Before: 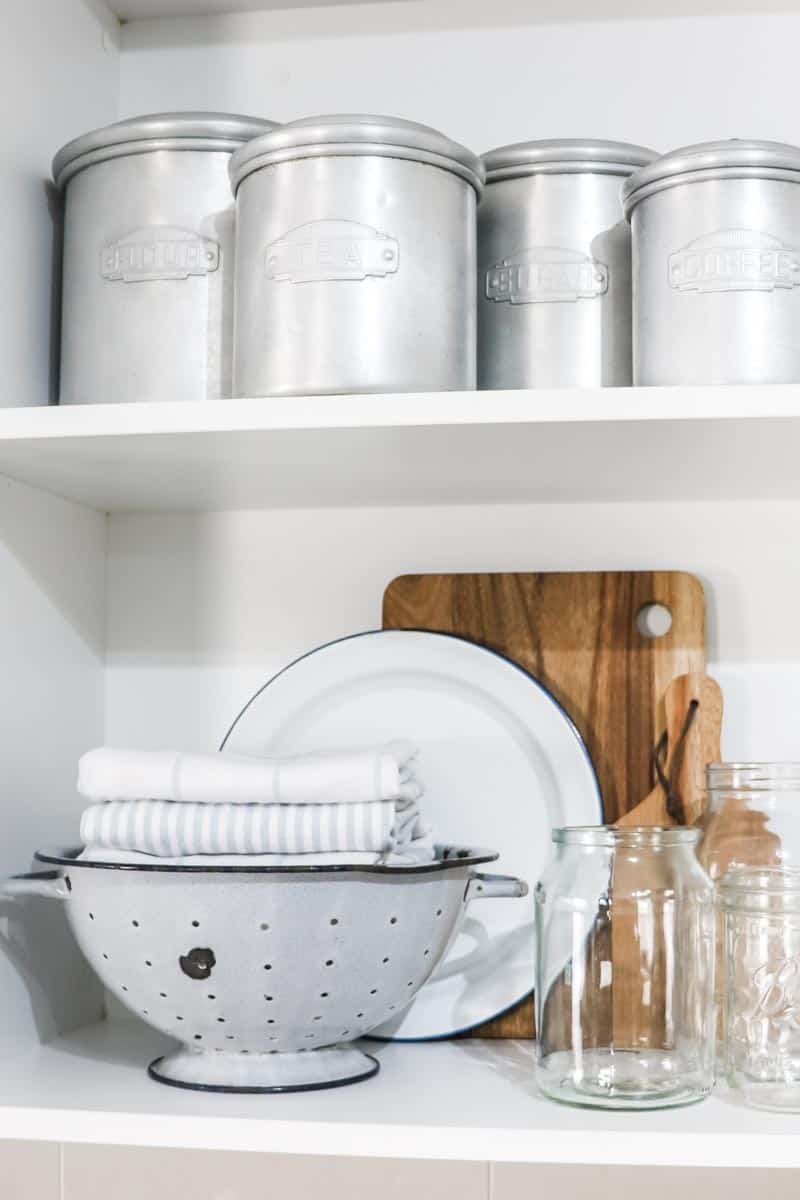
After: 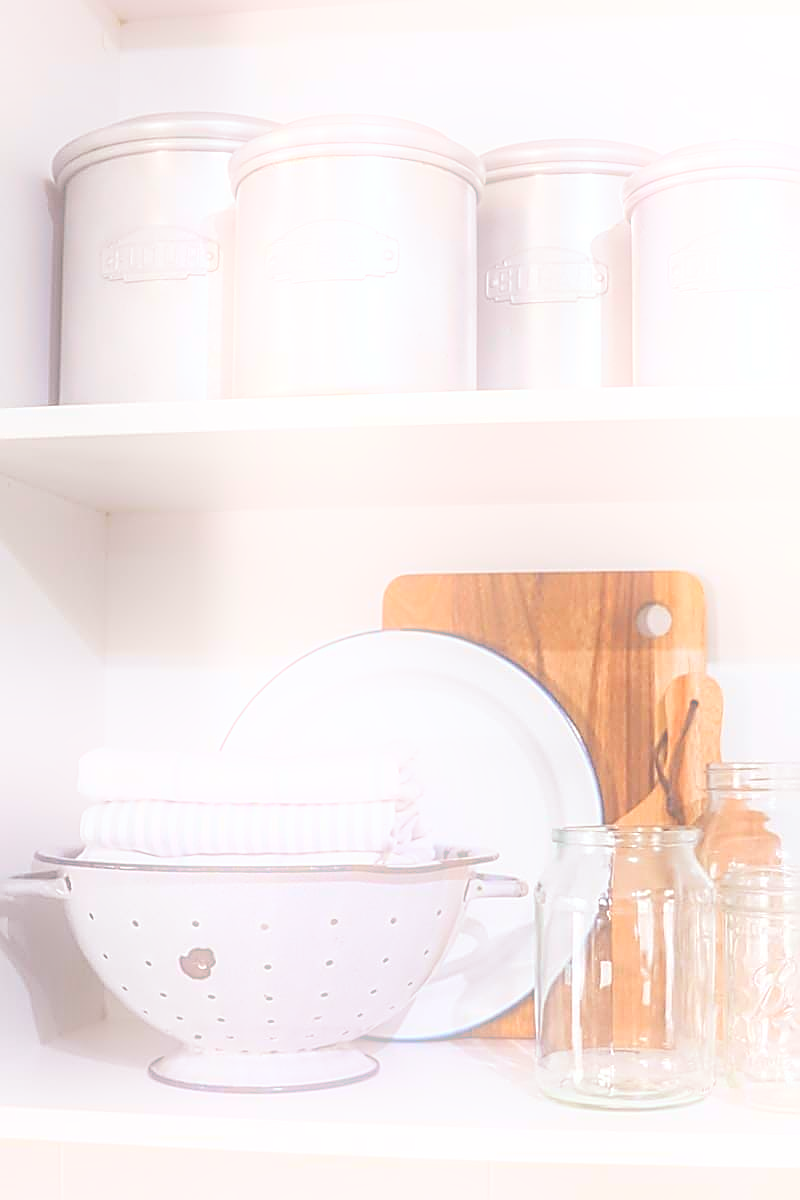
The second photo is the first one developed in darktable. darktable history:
rgb levels: mode RGB, independent channels, levels [[0, 0.474, 1], [0, 0.5, 1], [0, 0.5, 1]]
sharpen: radius 1.685, amount 1.294
bloom: threshold 82.5%, strength 16.25%
